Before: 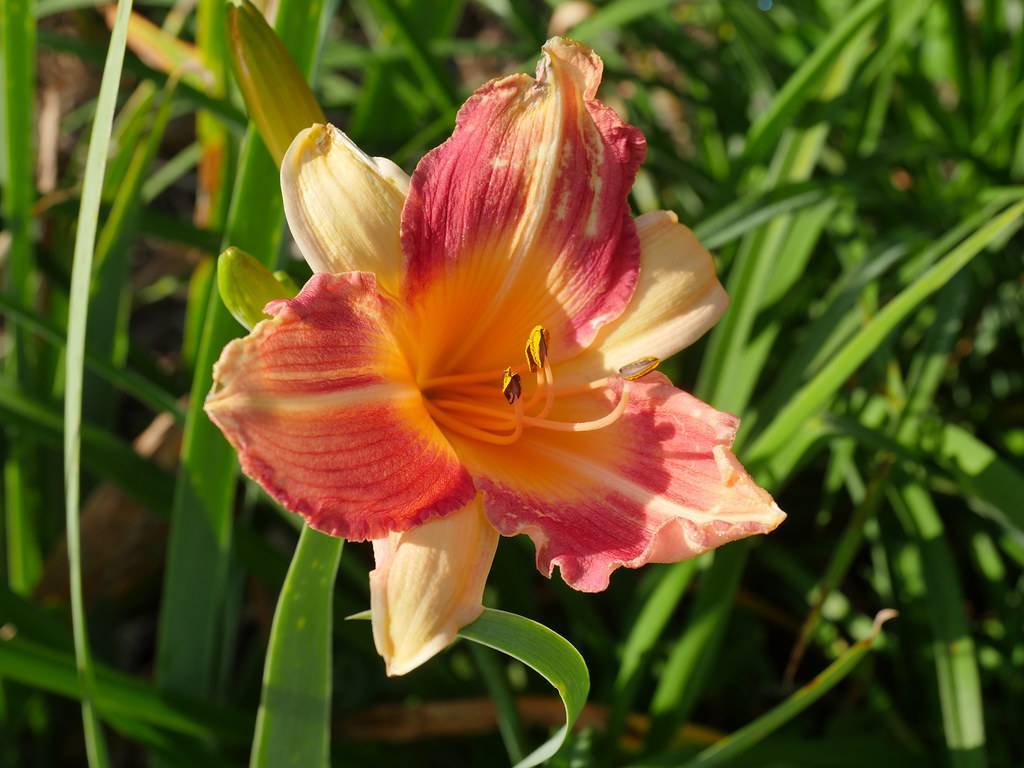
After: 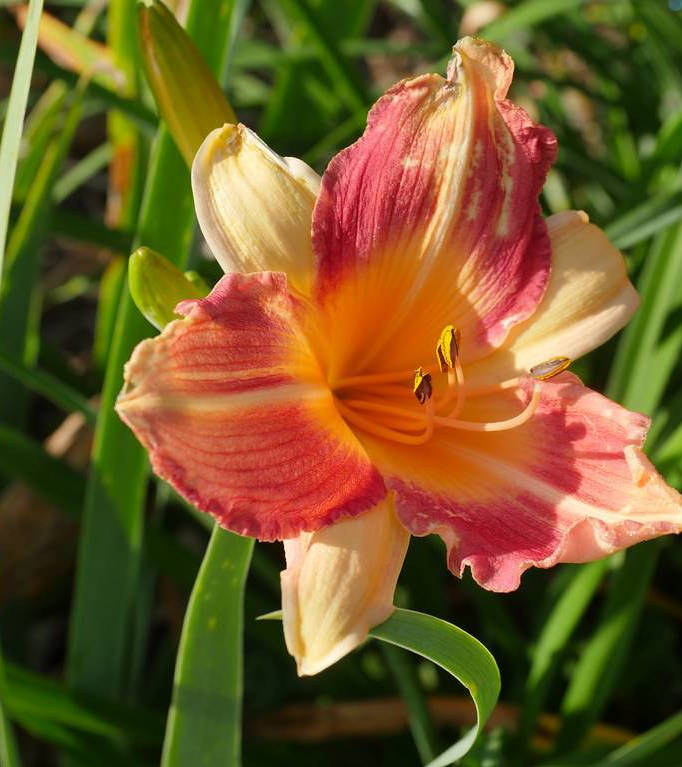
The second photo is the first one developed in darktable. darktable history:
crop and rotate: left 8.787%, right 24.574%
